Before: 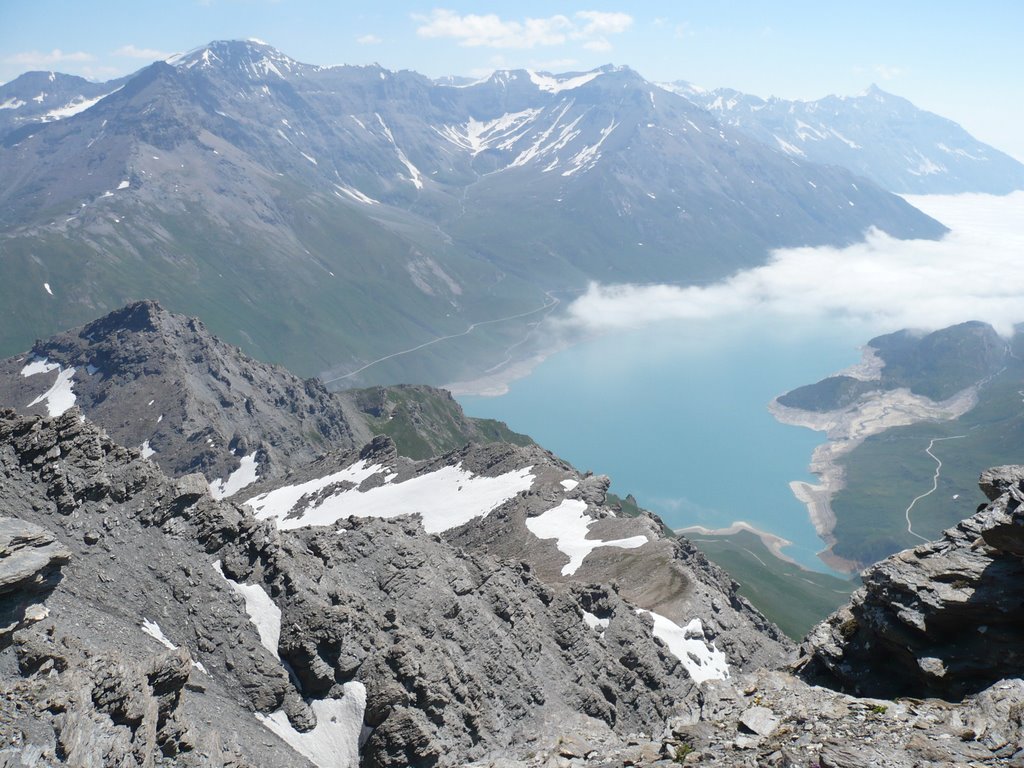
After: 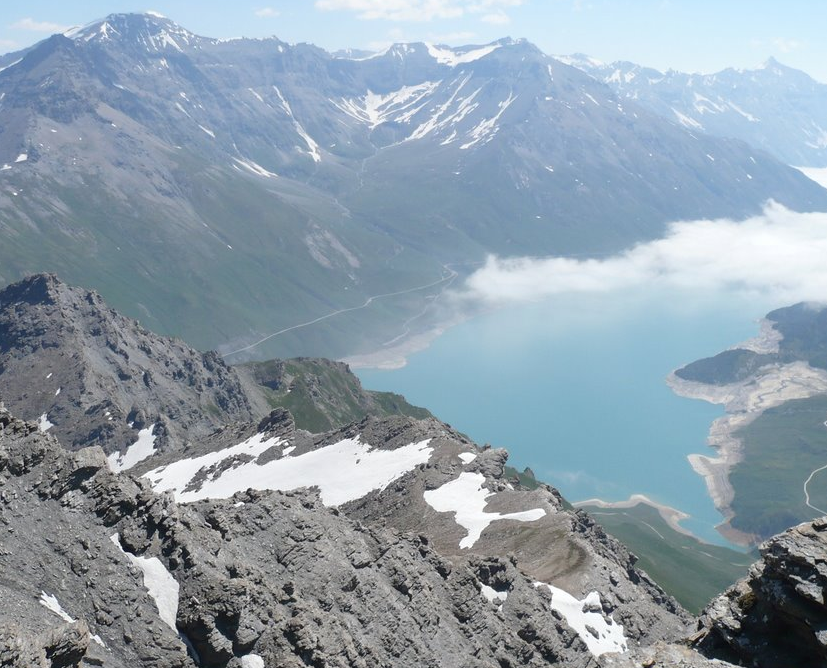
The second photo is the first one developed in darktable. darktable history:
crop: left 9.99%, top 3.613%, right 9.243%, bottom 9.356%
